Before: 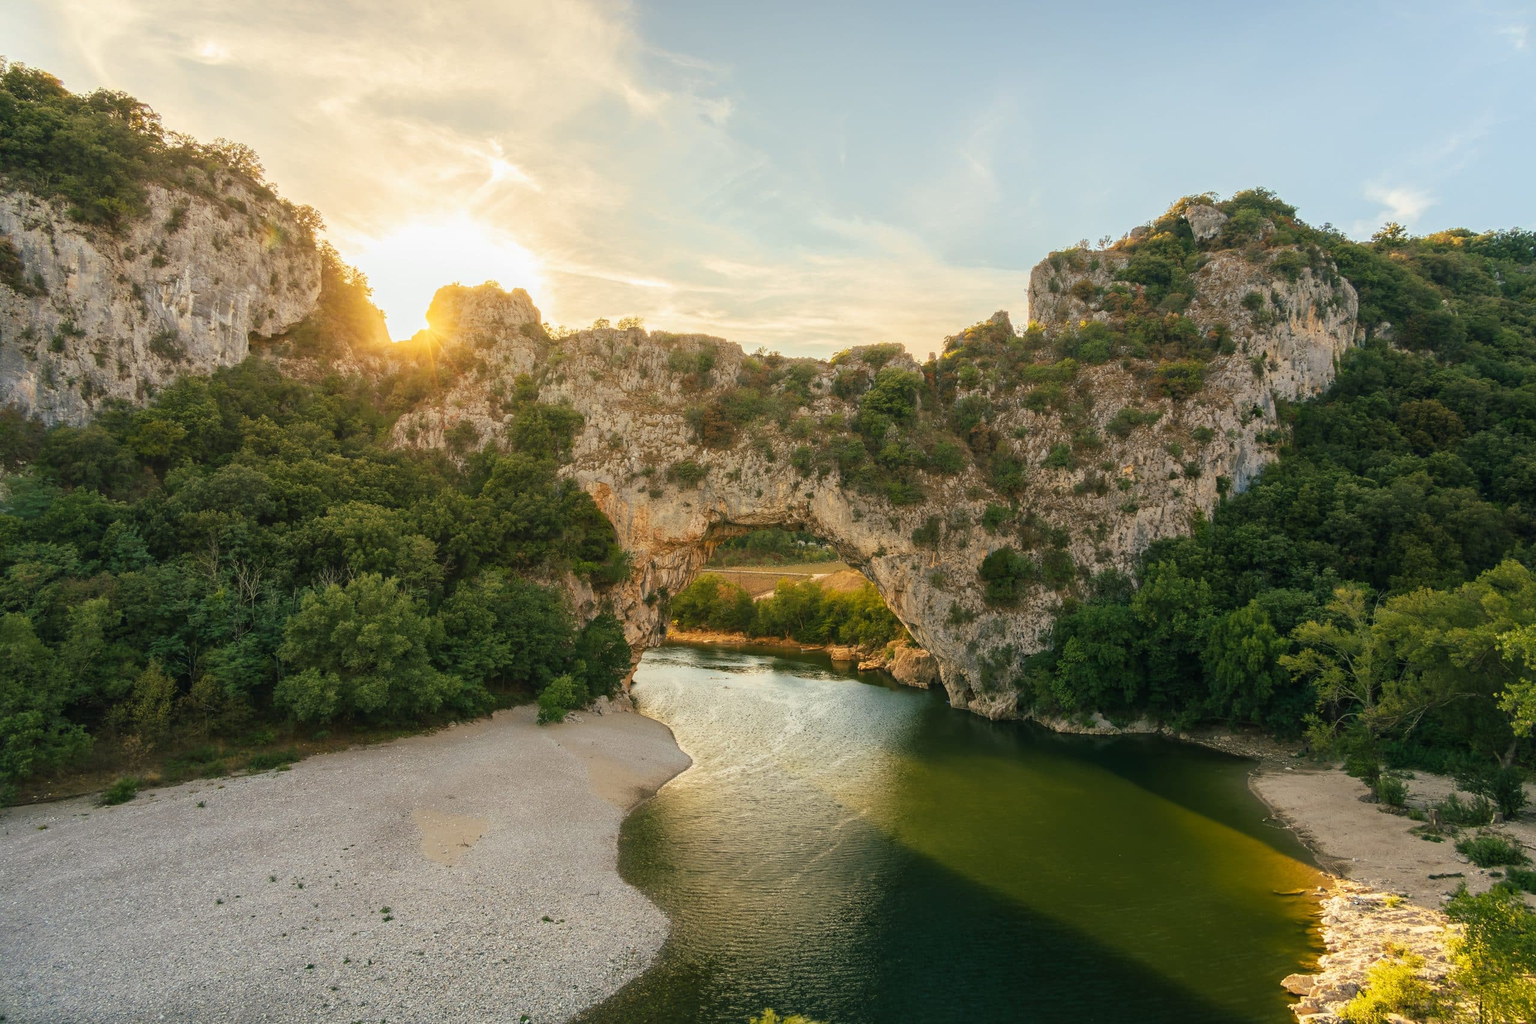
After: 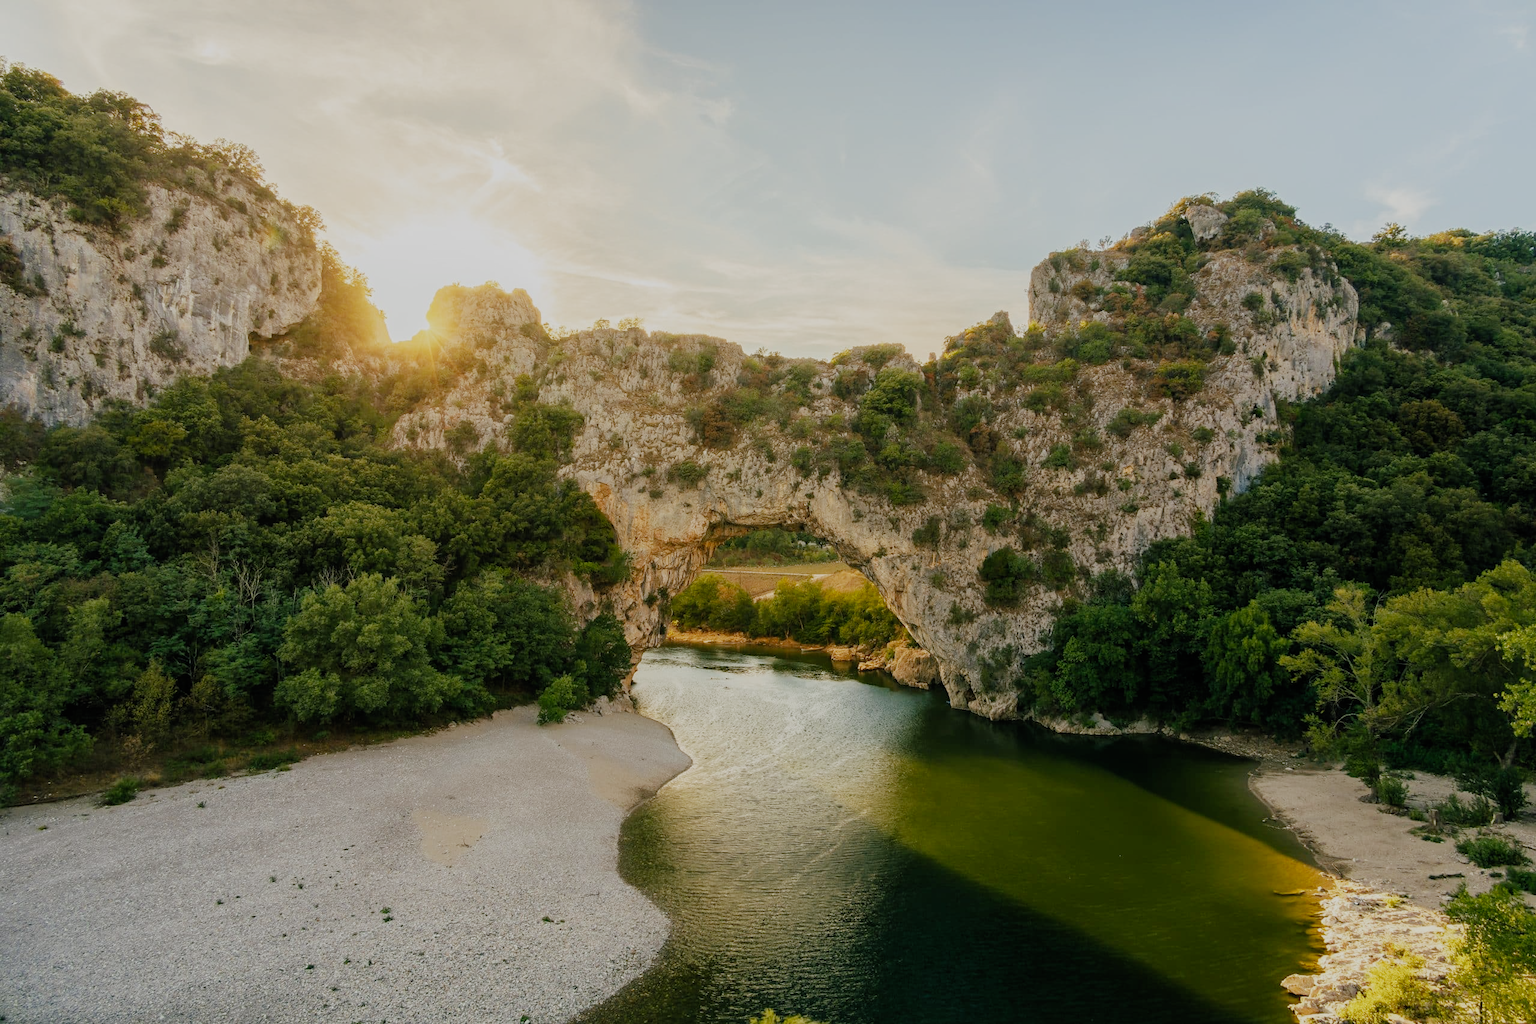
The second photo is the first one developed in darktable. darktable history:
filmic rgb: black relative exposure -7.65 EV, white relative exposure 4.56 EV, hardness 3.61, add noise in highlights 0.001, preserve chrominance no, color science v3 (2019), use custom middle-gray values true, contrast in highlights soft
